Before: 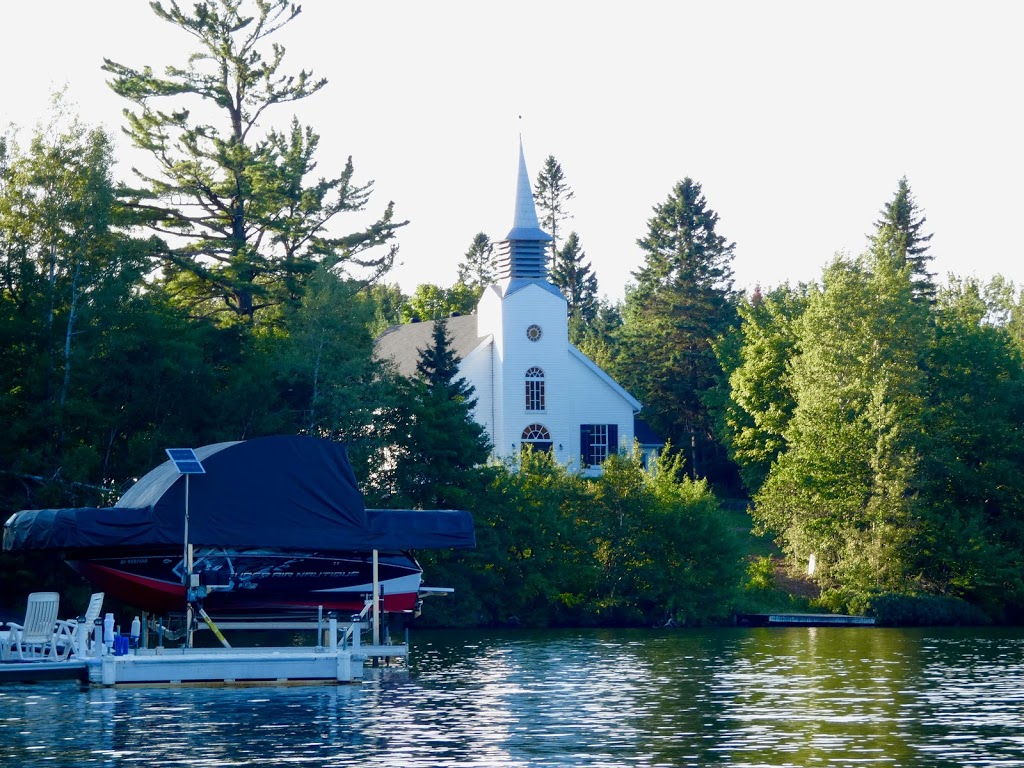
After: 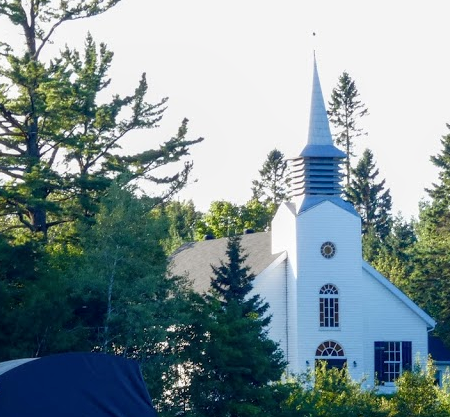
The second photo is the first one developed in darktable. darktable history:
local contrast: on, module defaults
crop: left 20.143%, top 10.91%, right 35.868%, bottom 34.749%
